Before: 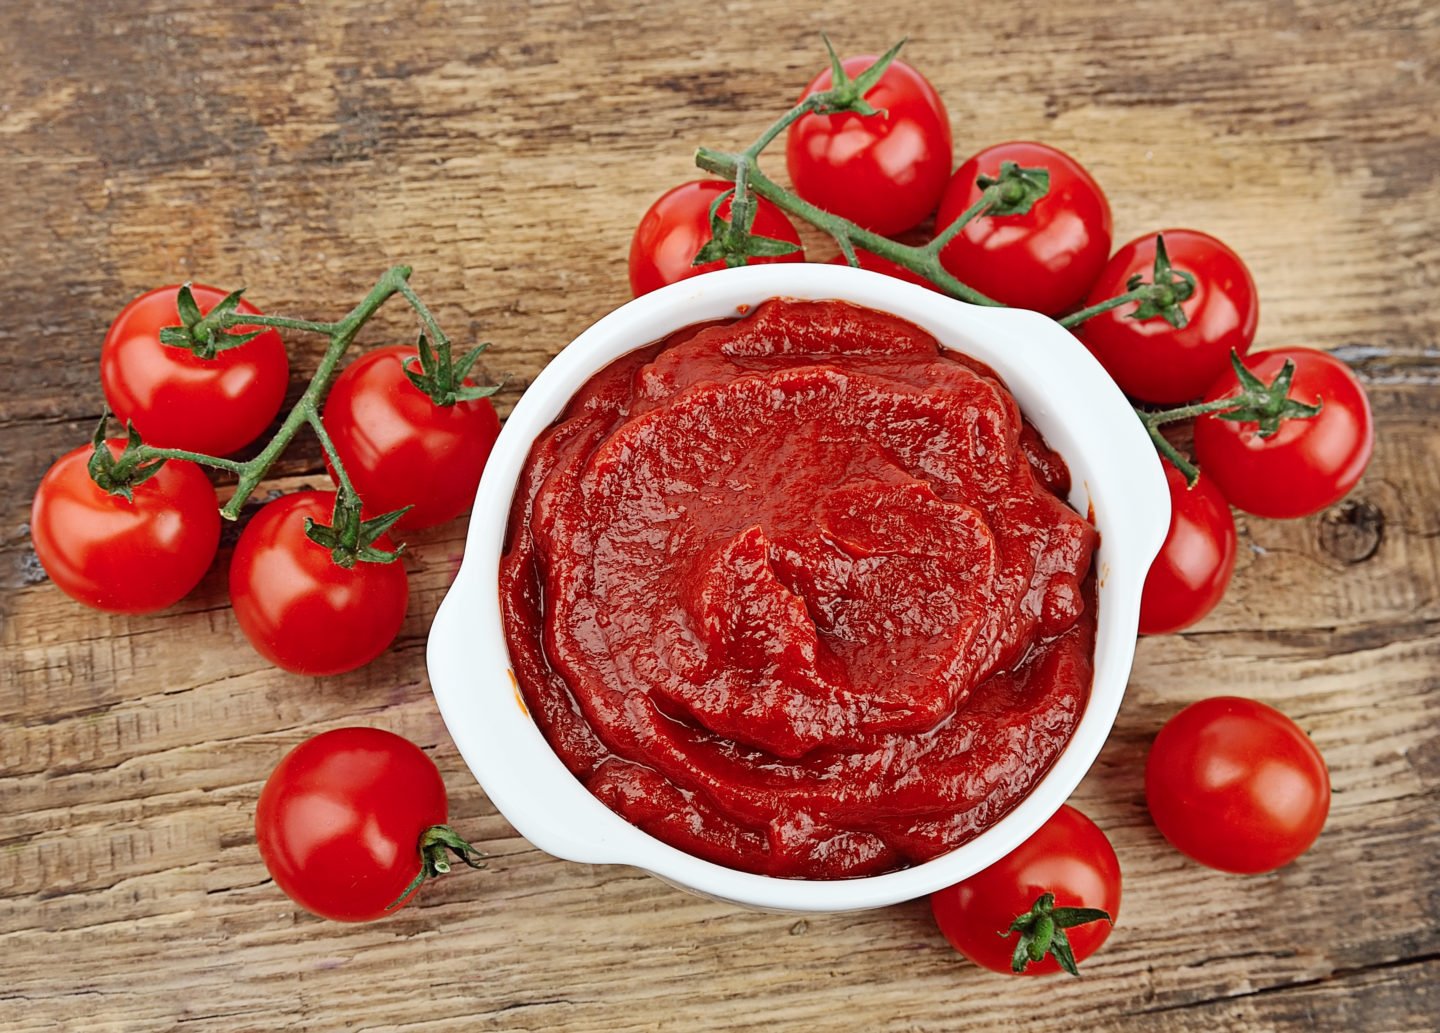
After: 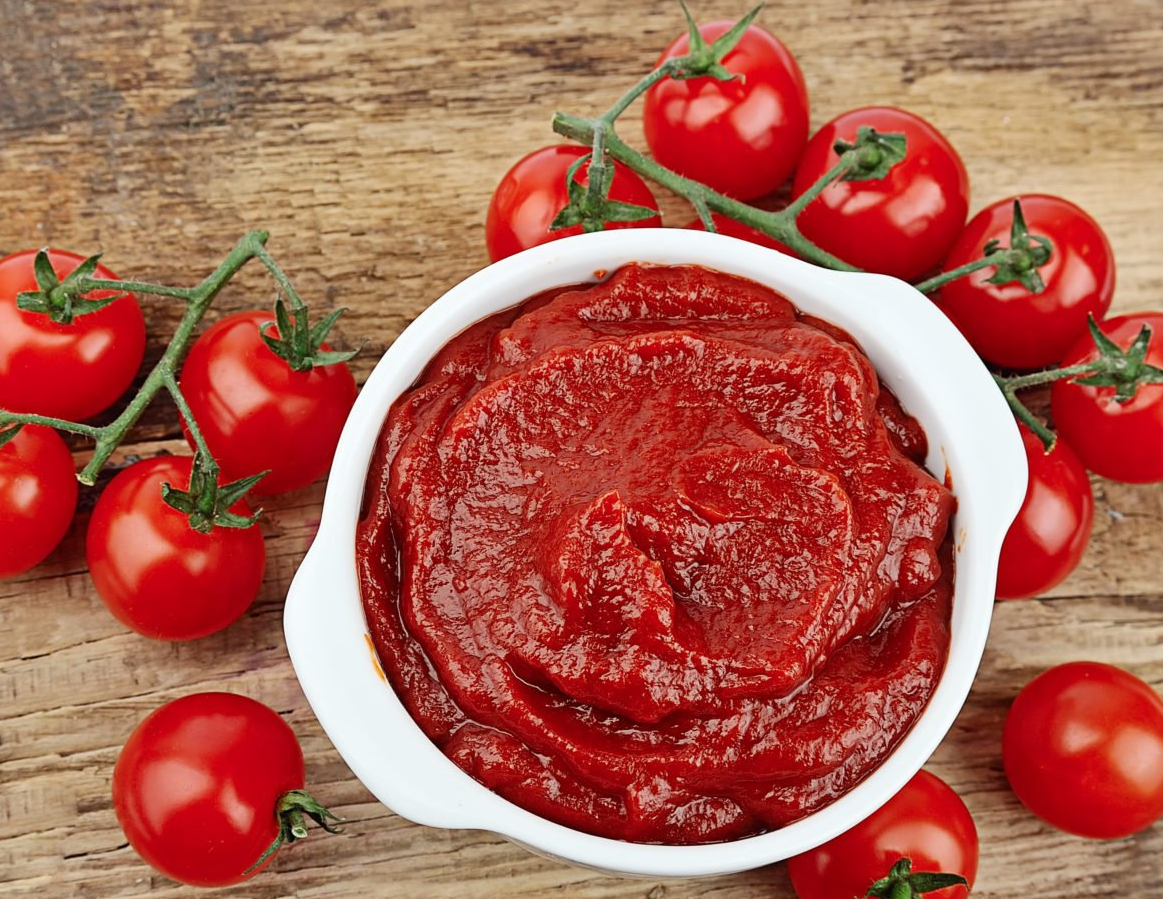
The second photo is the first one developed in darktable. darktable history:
crop: left 9.932%, top 3.481%, right 9.278%, bottom 9.47%
